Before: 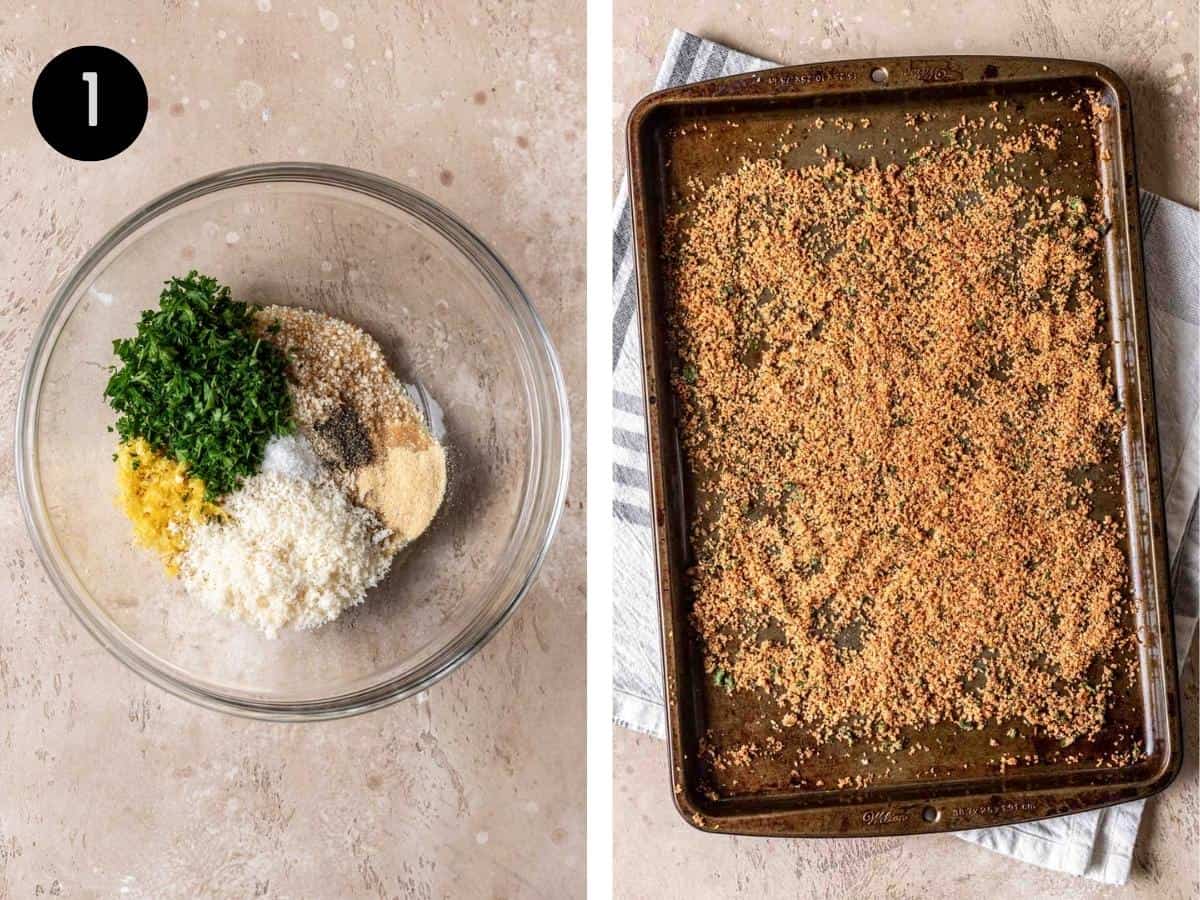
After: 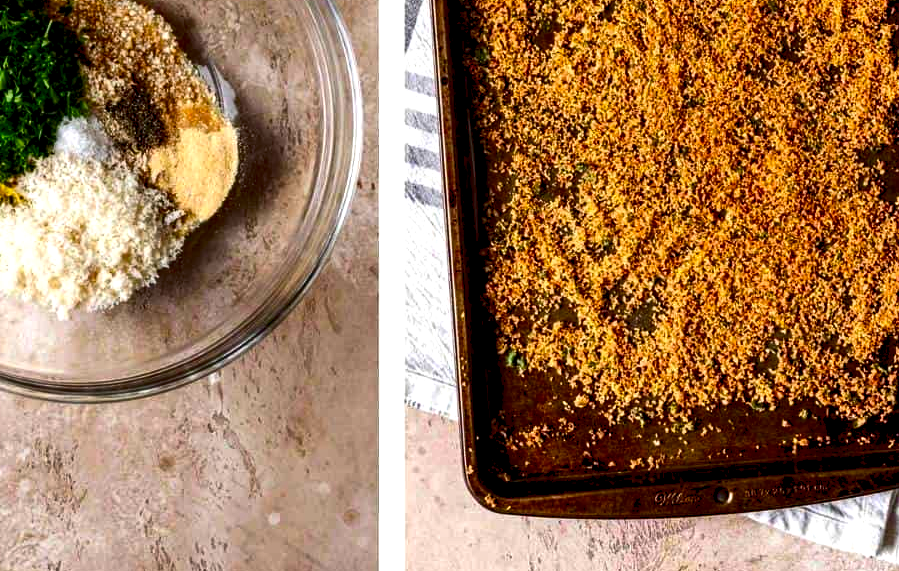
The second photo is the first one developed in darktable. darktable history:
contrast brightness saturation: contrast 0.131, brightness -0.237, saturation 0.141
crop and rotate: left 17.346%, top 35.475%, right 7.679%, bottom 0.973%
shadows and highlights: shadows 52.88, highlights color adjustment 39.76%, soften with gaussian
color balance rgb: global offset › luminance -1.418%, perceptual saturation grading › global saturation 19.346%, perceptual brilliance grading › highlights 7.562%, perceptual brilliance grading › mid-tones 3.025%, perceptual brilliance grading › shadows 1.222%, global vibrance 20%
